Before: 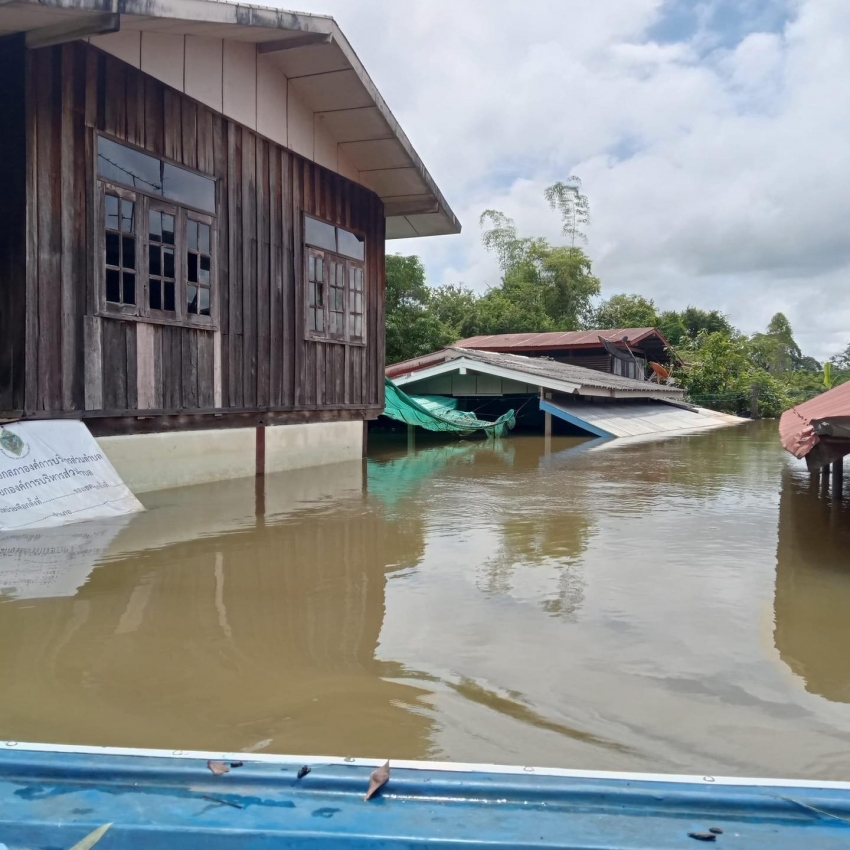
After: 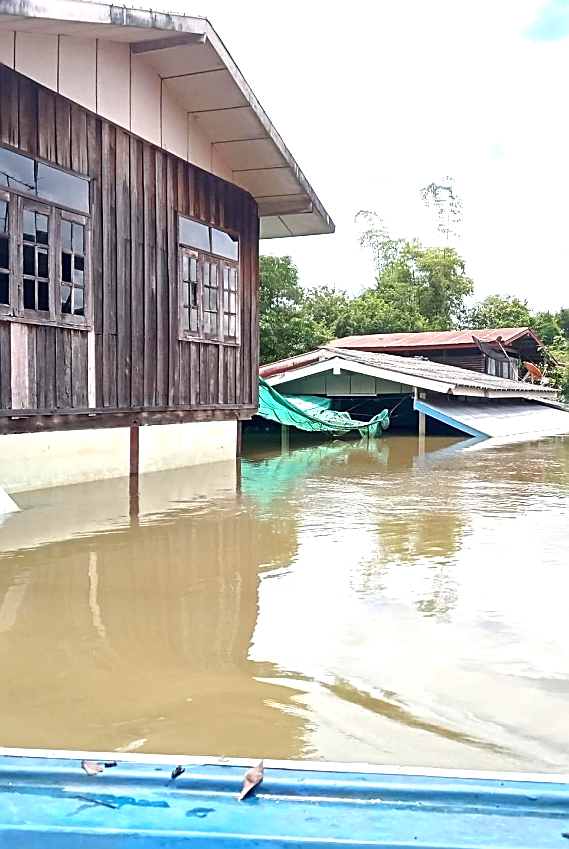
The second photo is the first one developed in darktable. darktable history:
exposure: black level correction 0, exposure 1.2 EV, compensate exposure bias true, compensate highlight preservation false
crop and rotate: left 14.898%, right 18.136%
sharpen: radius 1.426, amount 1.244, threshold 0.703
